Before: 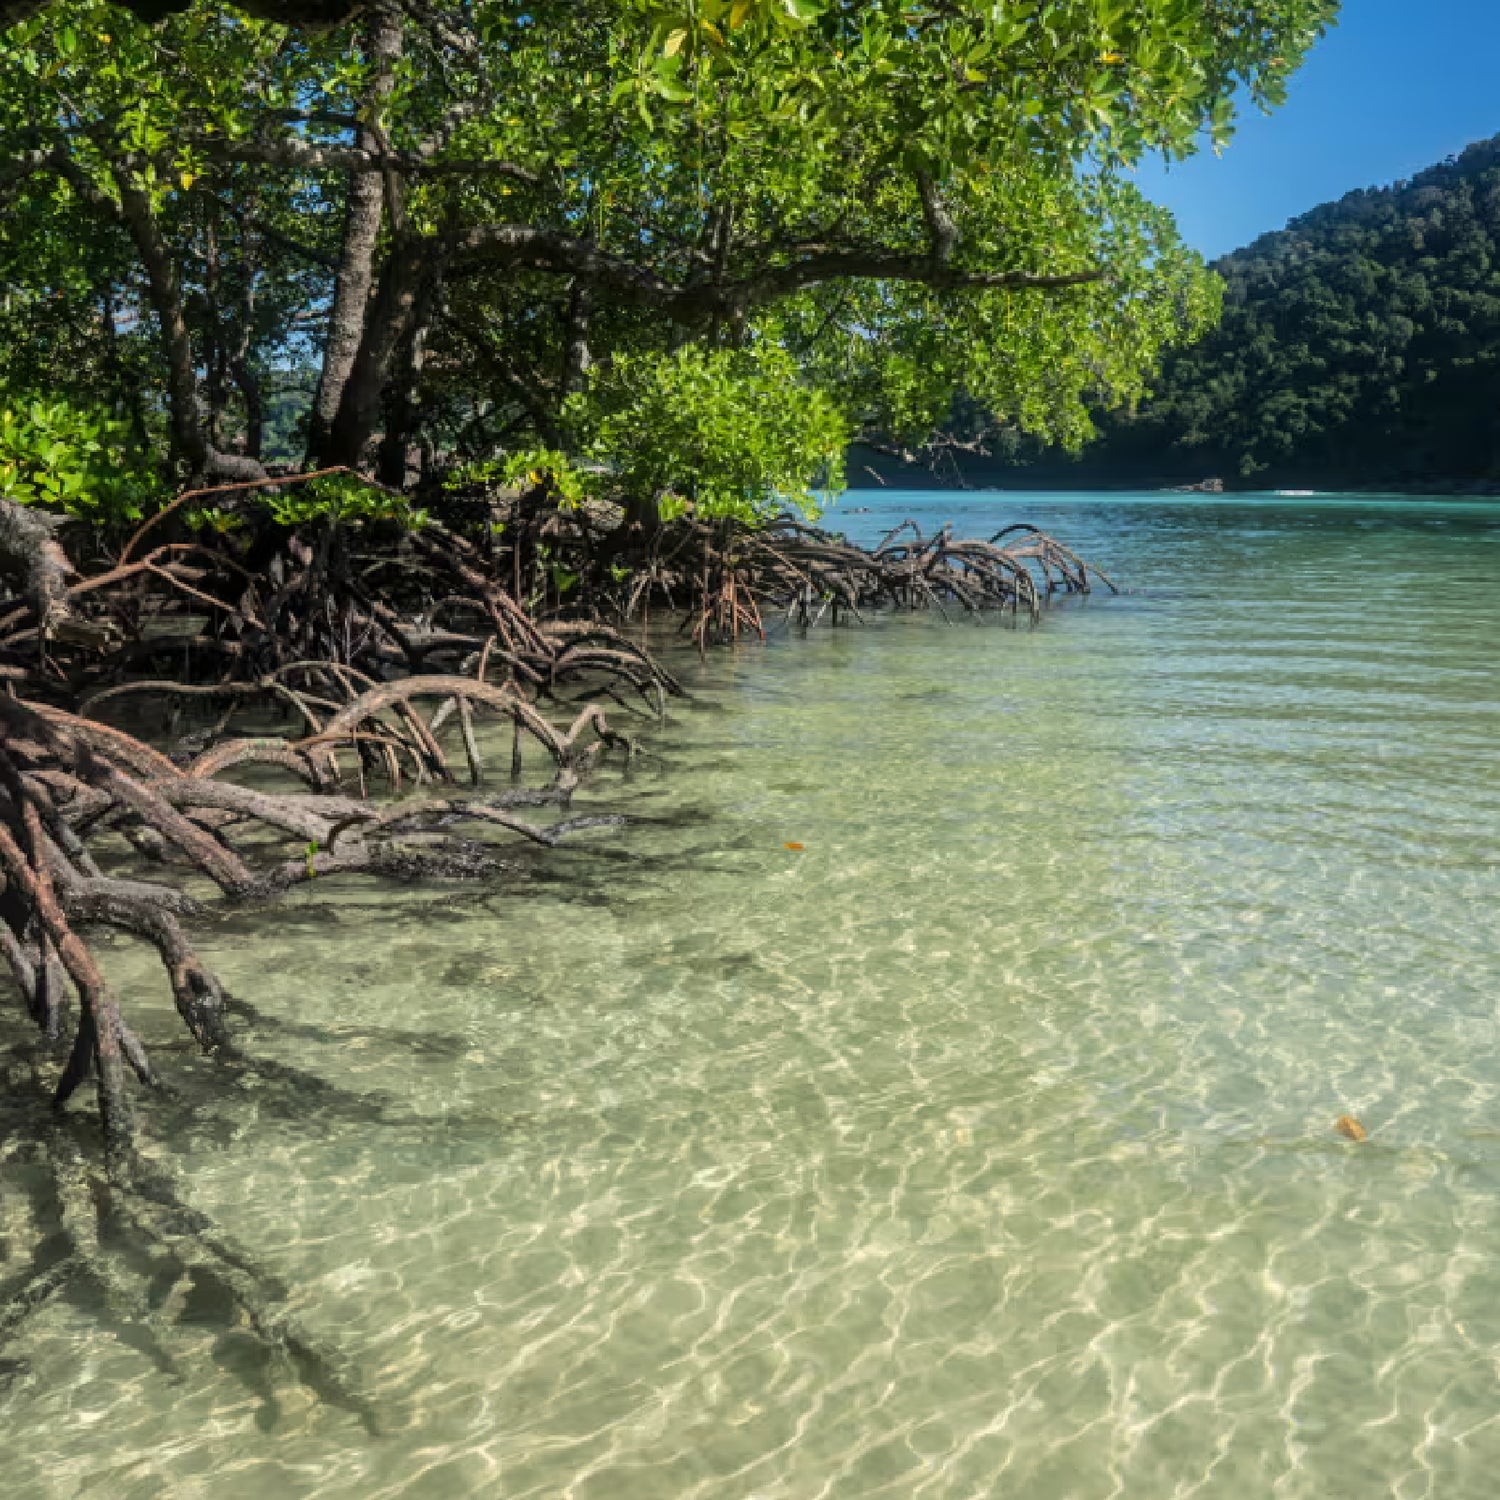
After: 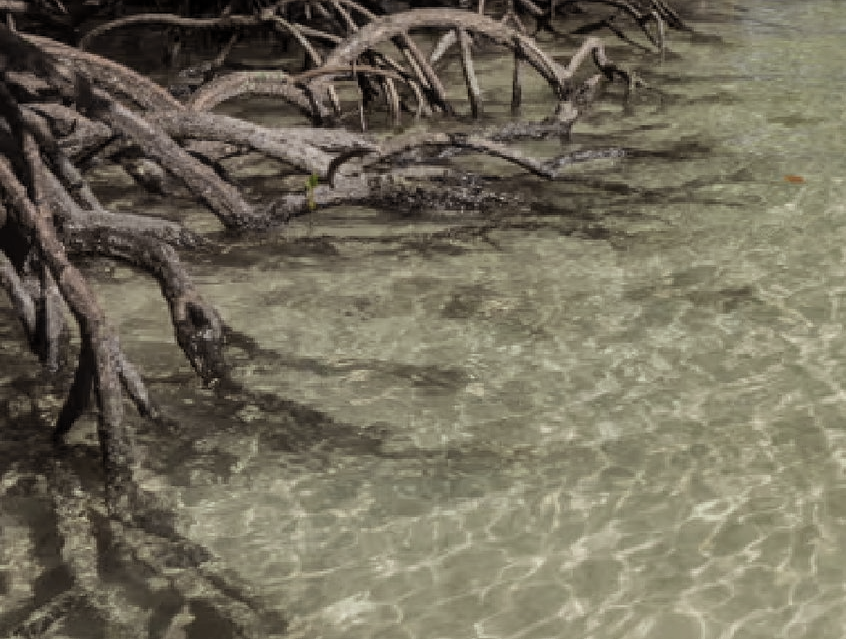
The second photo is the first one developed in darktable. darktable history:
crop: top 44.483%, right 43.593%, bottom 12.892%
color zones: curves: ch0 [(0, 0.487) (0.241, 0.395) (0.434, 0.373) (0.658, 0.412) (0.838, 0.487)]; ch1 [(0, 0) (0.053, 0.053) (0.211, 0.202) (0.579, 0.259) (0.781, 0.241)]
contrast brightness saturation: contrast 0.04, saturation 0.16
rgb levels: mode RGB, independent channels, levels [[0, 0.5, 1], [0, 0.521, 1], [0, 0.536, 1]]
